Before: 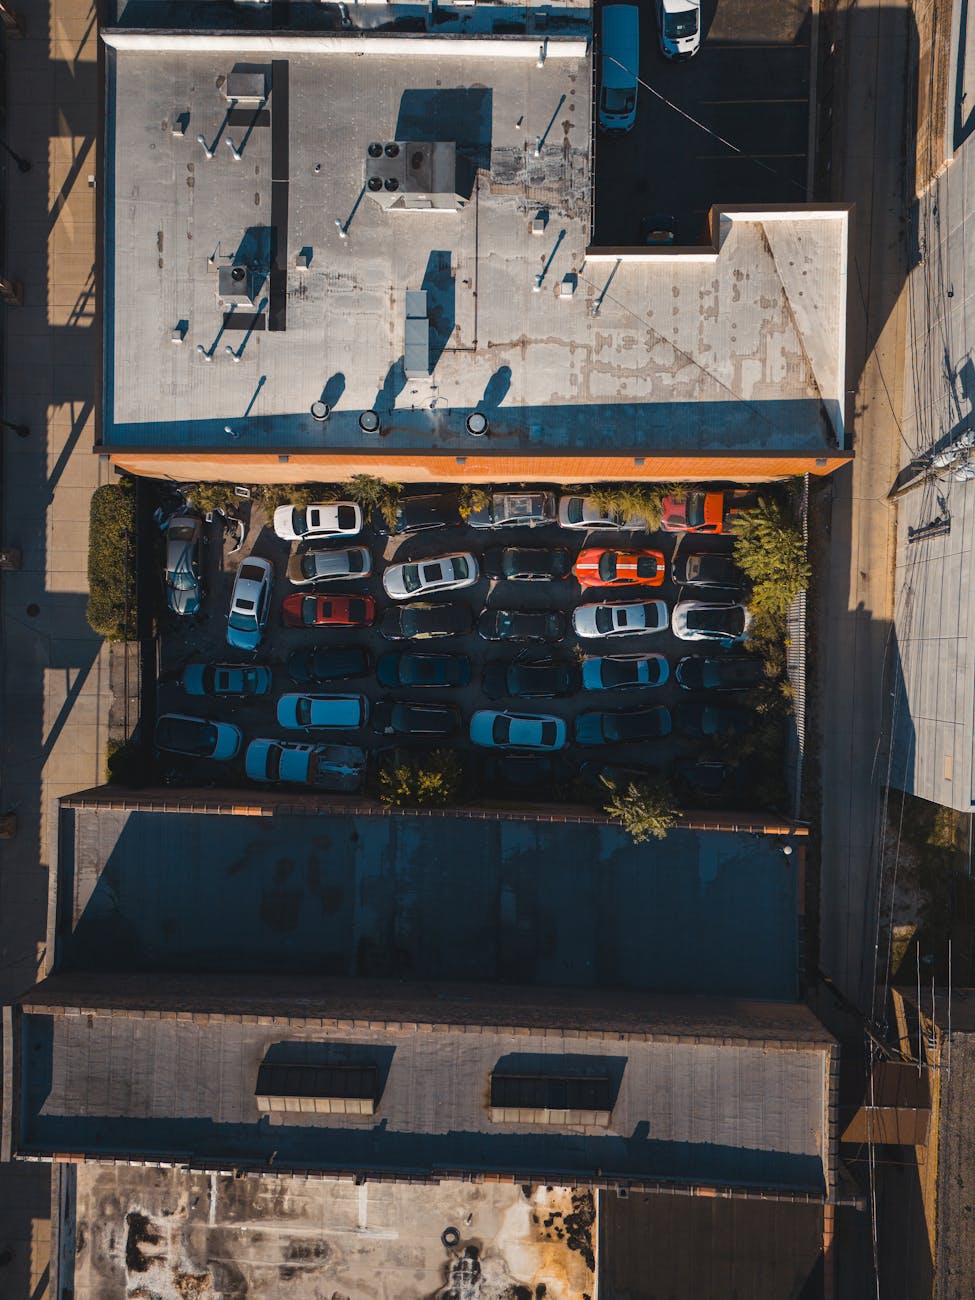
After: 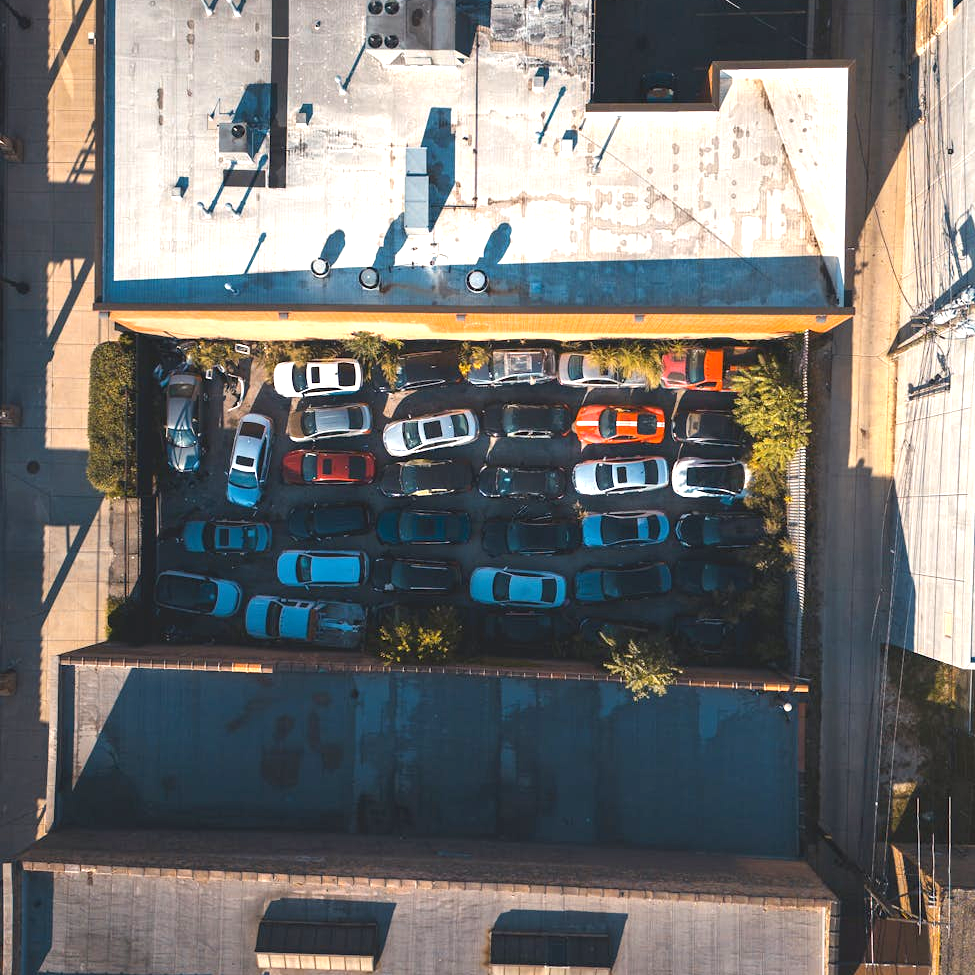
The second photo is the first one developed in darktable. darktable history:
exposure: exposure 1.236 EV, compensate highlight preservation false
crop: top 11.042%, bottom 13.916%
